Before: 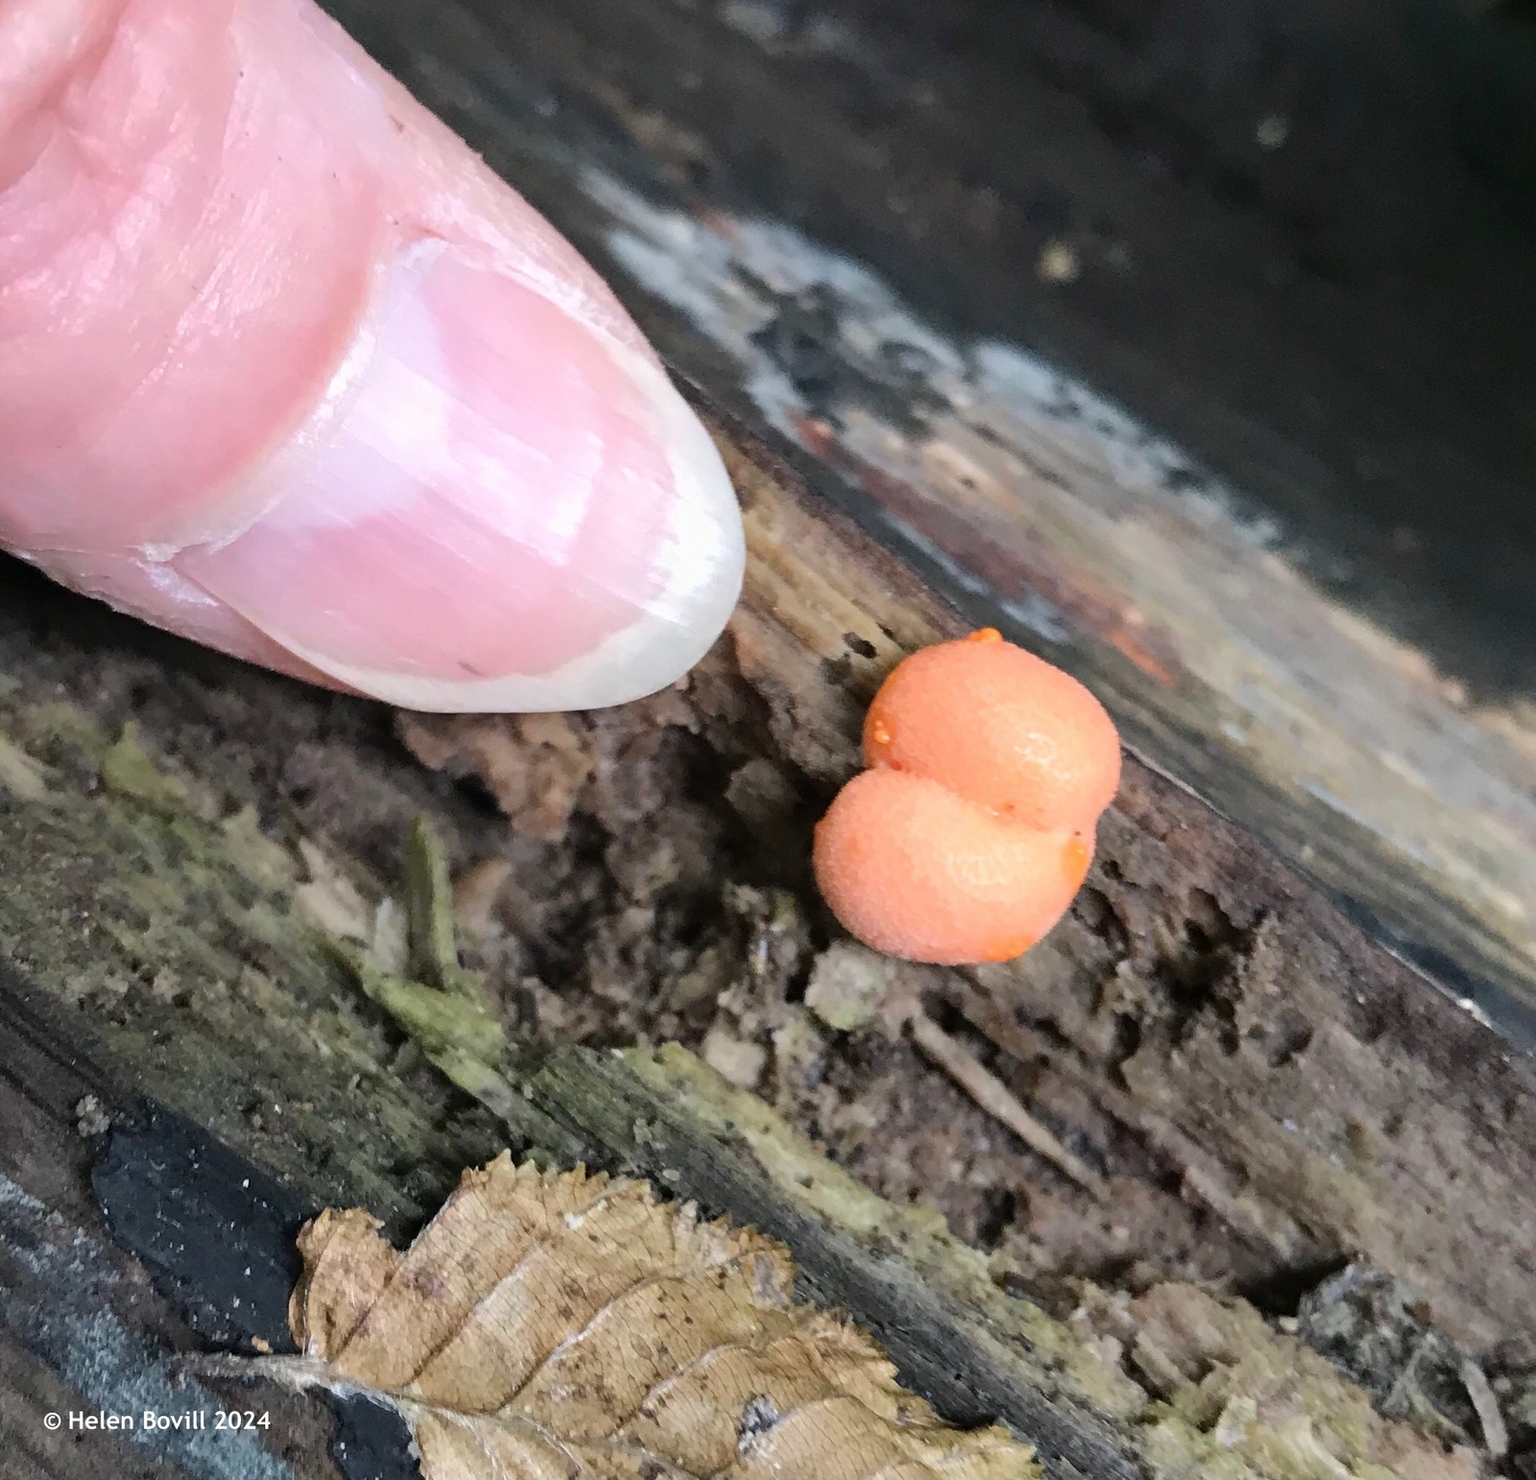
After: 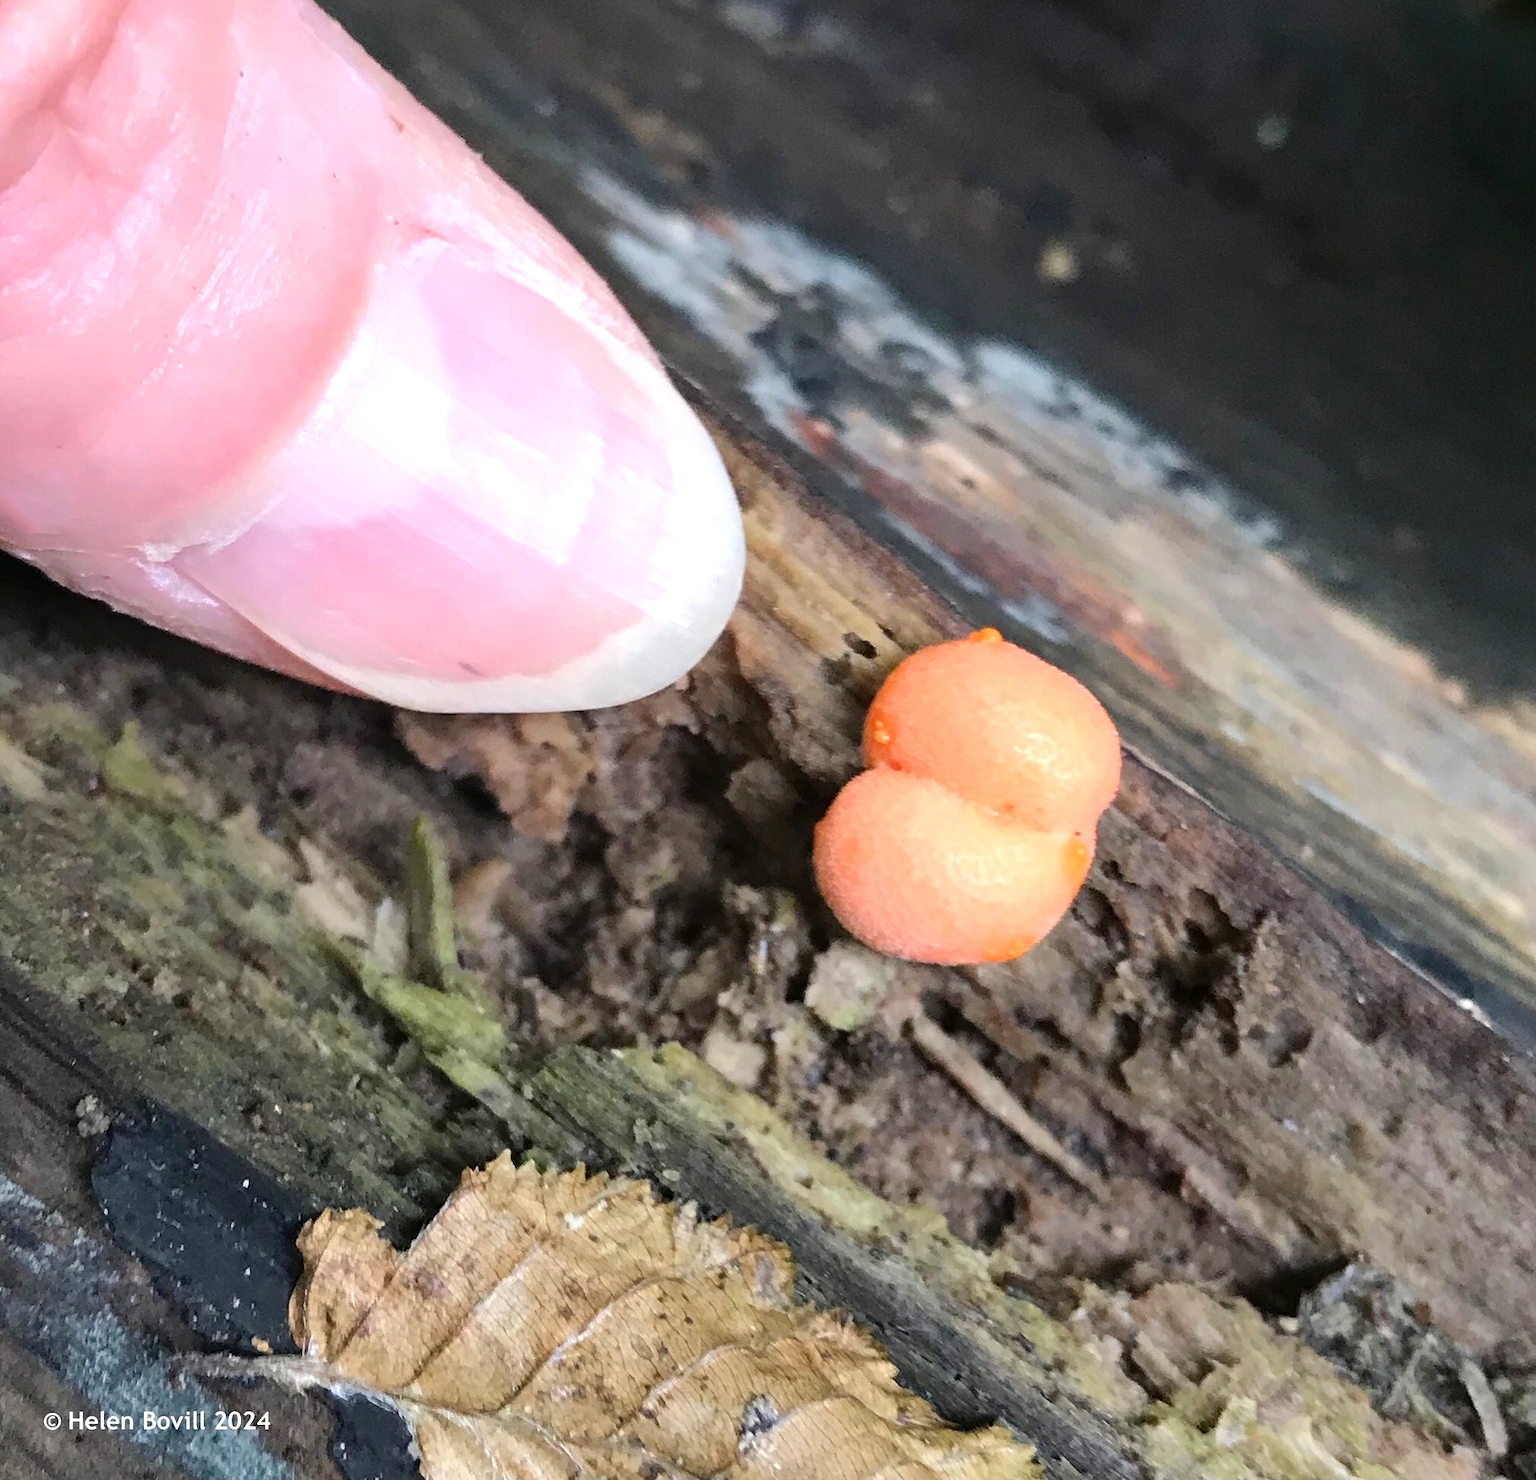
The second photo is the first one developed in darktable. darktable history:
contrast brightness saturation: saturation 0.13
exposure: exposure 0.3 EV, compensate highlight preservation false
